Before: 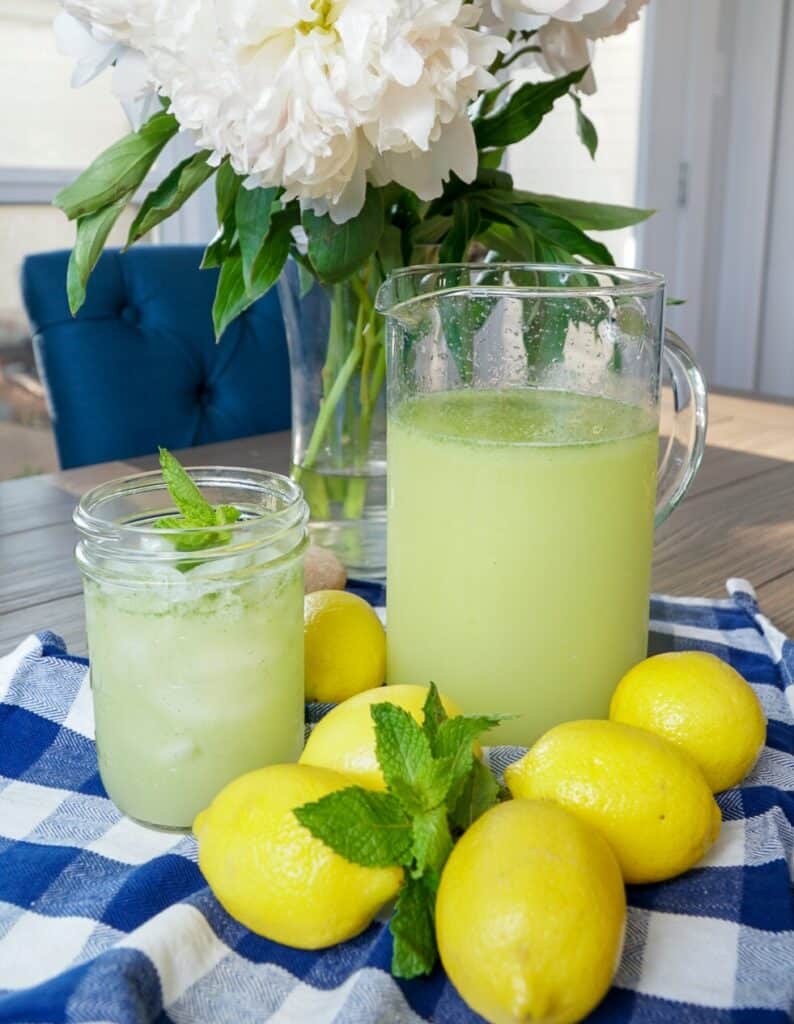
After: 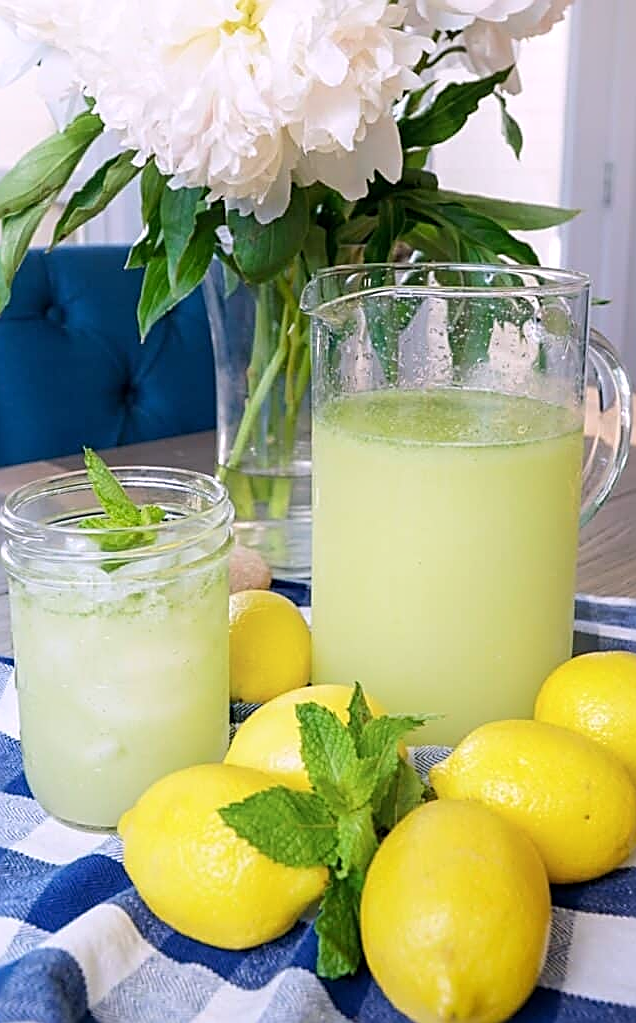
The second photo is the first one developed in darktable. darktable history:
white balance: red 1.05, blue 1.072
shadows and highlights: shadows -24.28, highlights 49.77, soften with gaussian
sharpen: amount 1
crop and rotate: left 9.597%, right 10.195%
